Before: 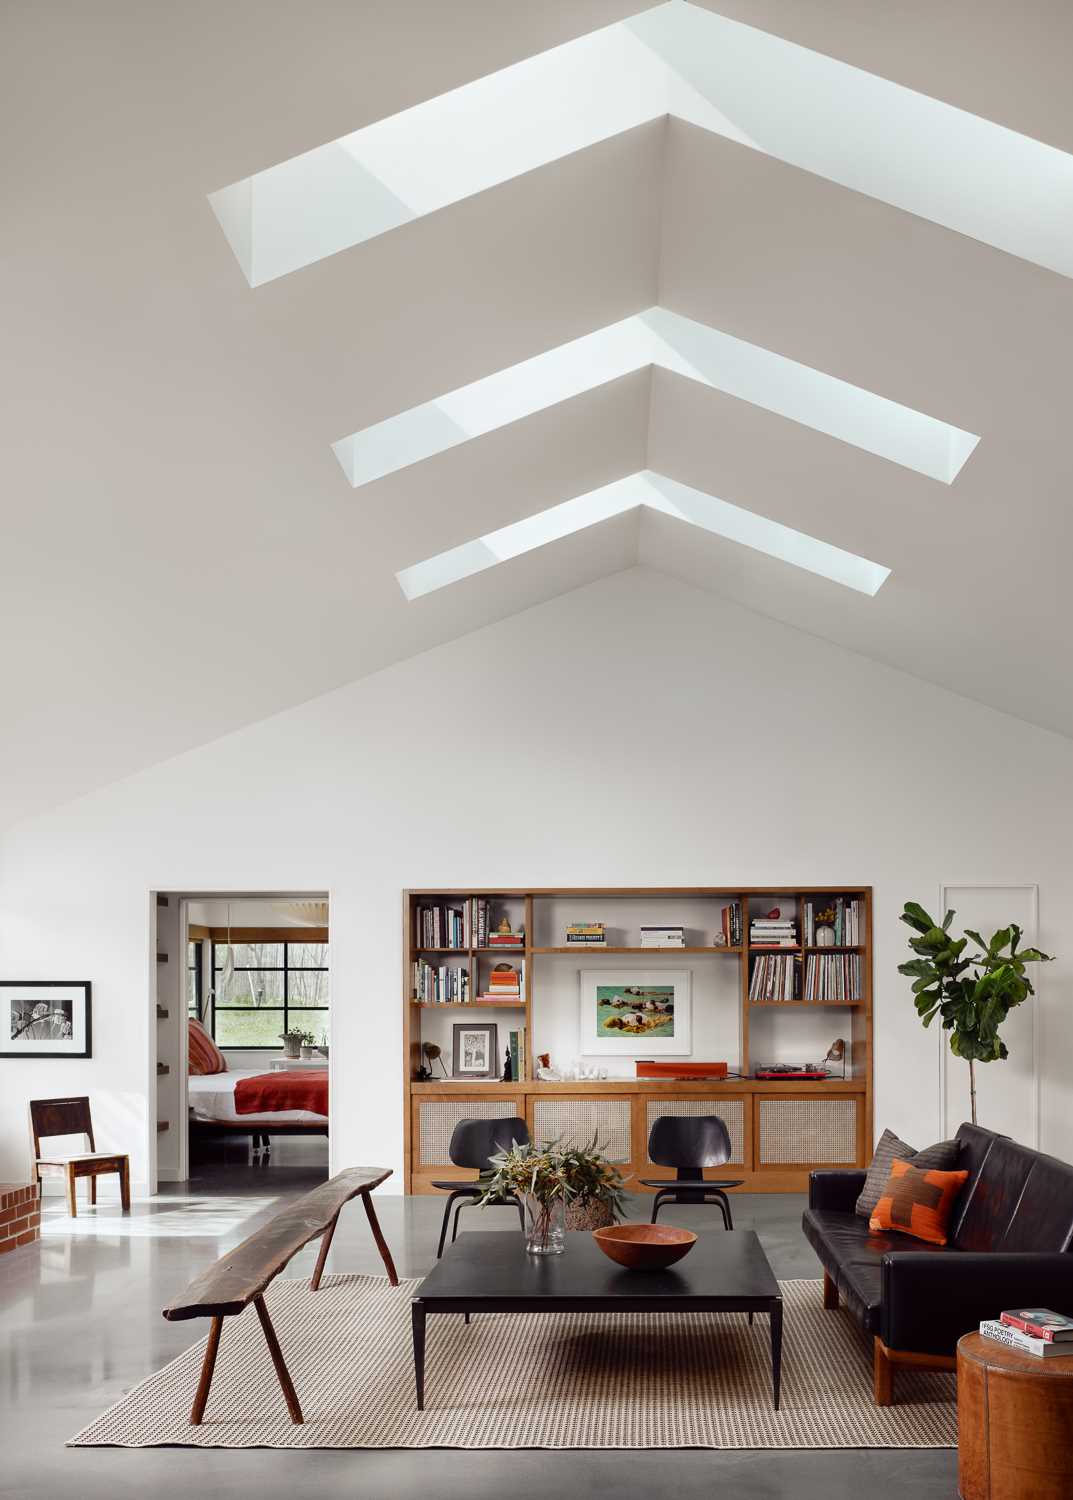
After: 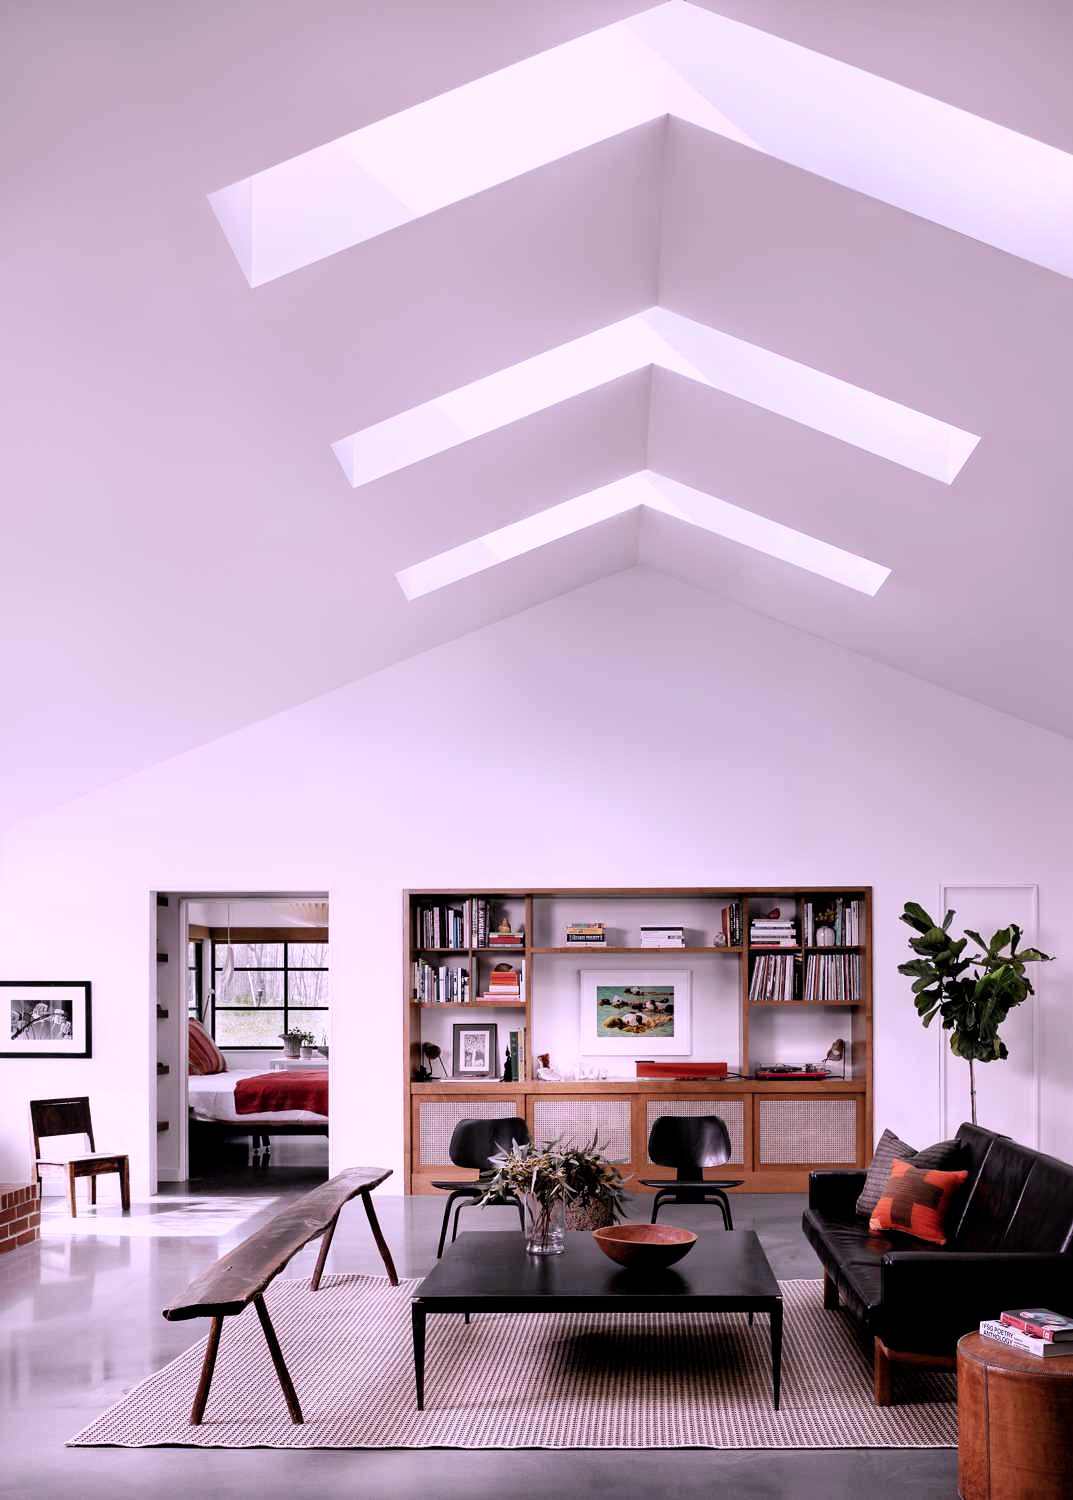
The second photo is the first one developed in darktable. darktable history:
filmic rgb: black relative exposure -8.73 EV, white relative exposure 2.68 EV, threshold 5.96 EV, target black luminance 0%, target white luminance 99.929%, hardness 6.25, latitude 75.66%, contrast 1.321, highlights saturation mix -6.4%, enable highlight reconstruction true
color correction: highlights a* 15.4, highlights b* -19.94
